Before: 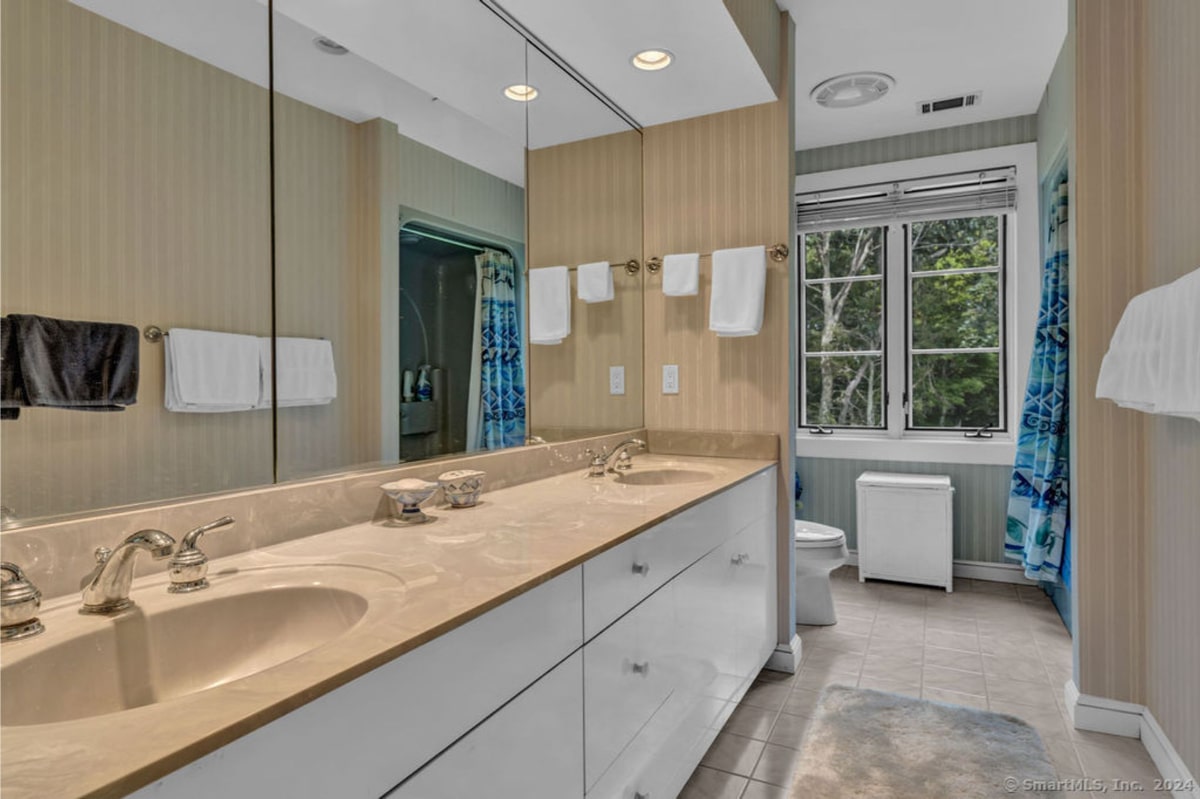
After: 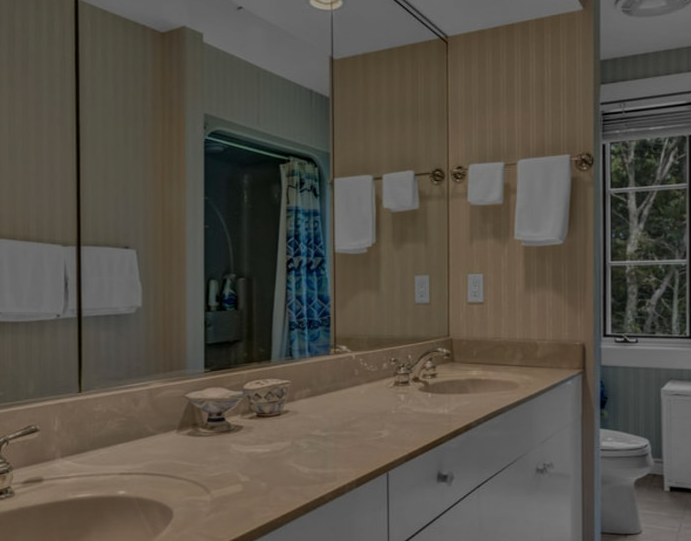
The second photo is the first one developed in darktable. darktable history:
exposure: exposure -1.561 EV, compensate highlight preservation false
crop: left 16.256%, top 11.47%, right 26.141%, bottom 20.818%
